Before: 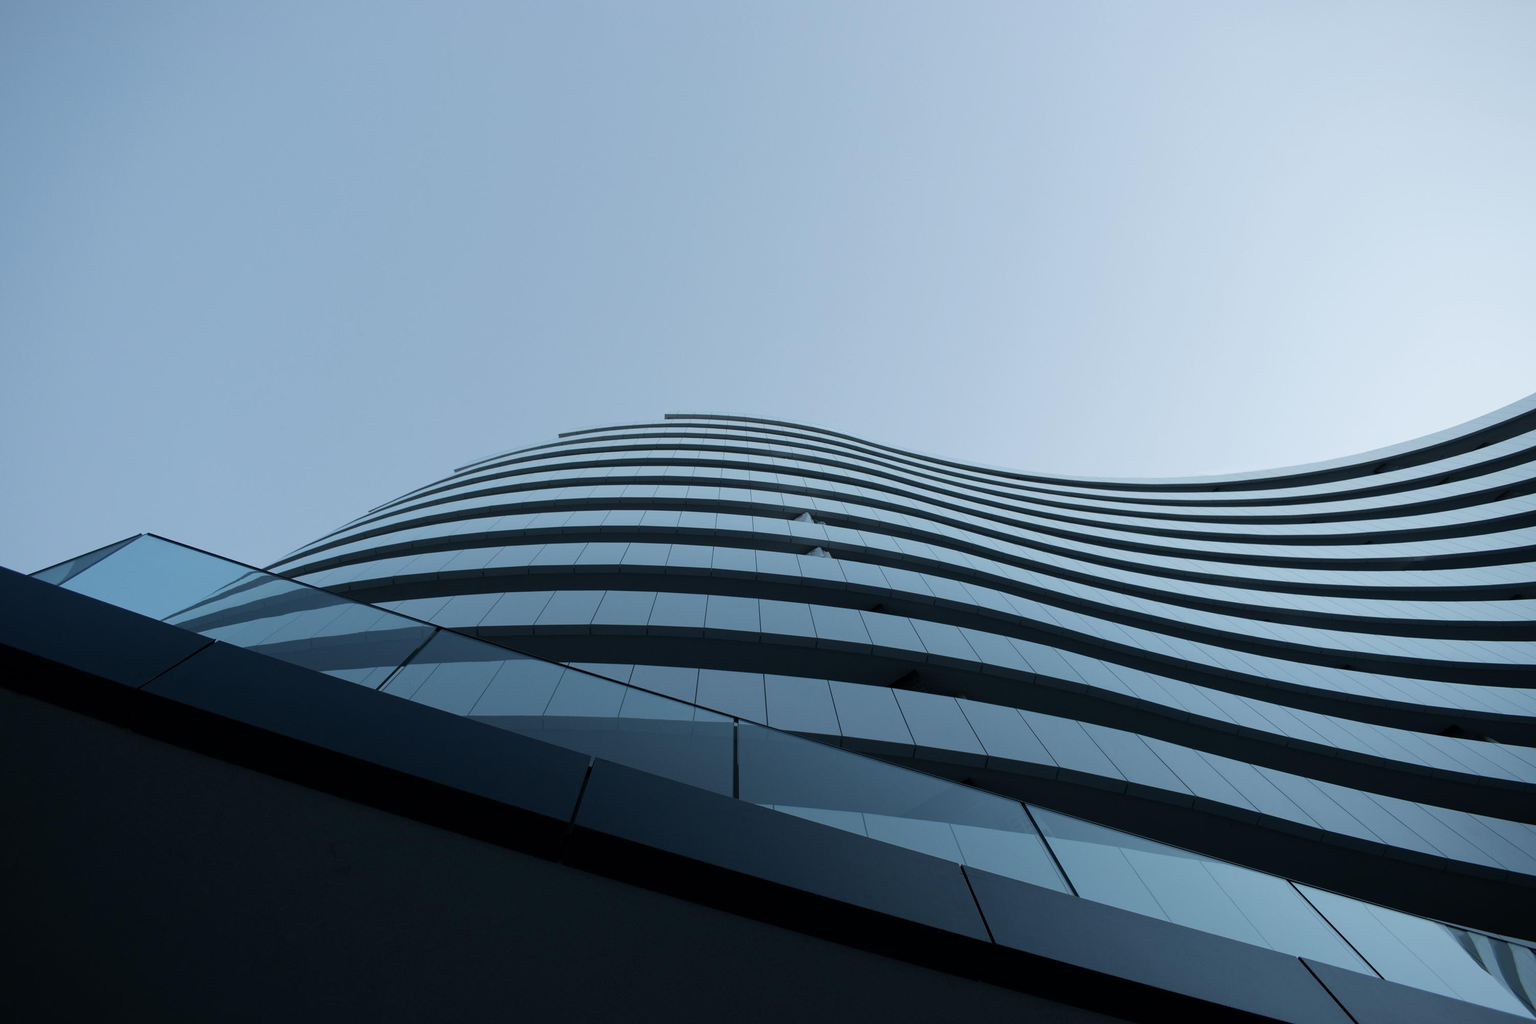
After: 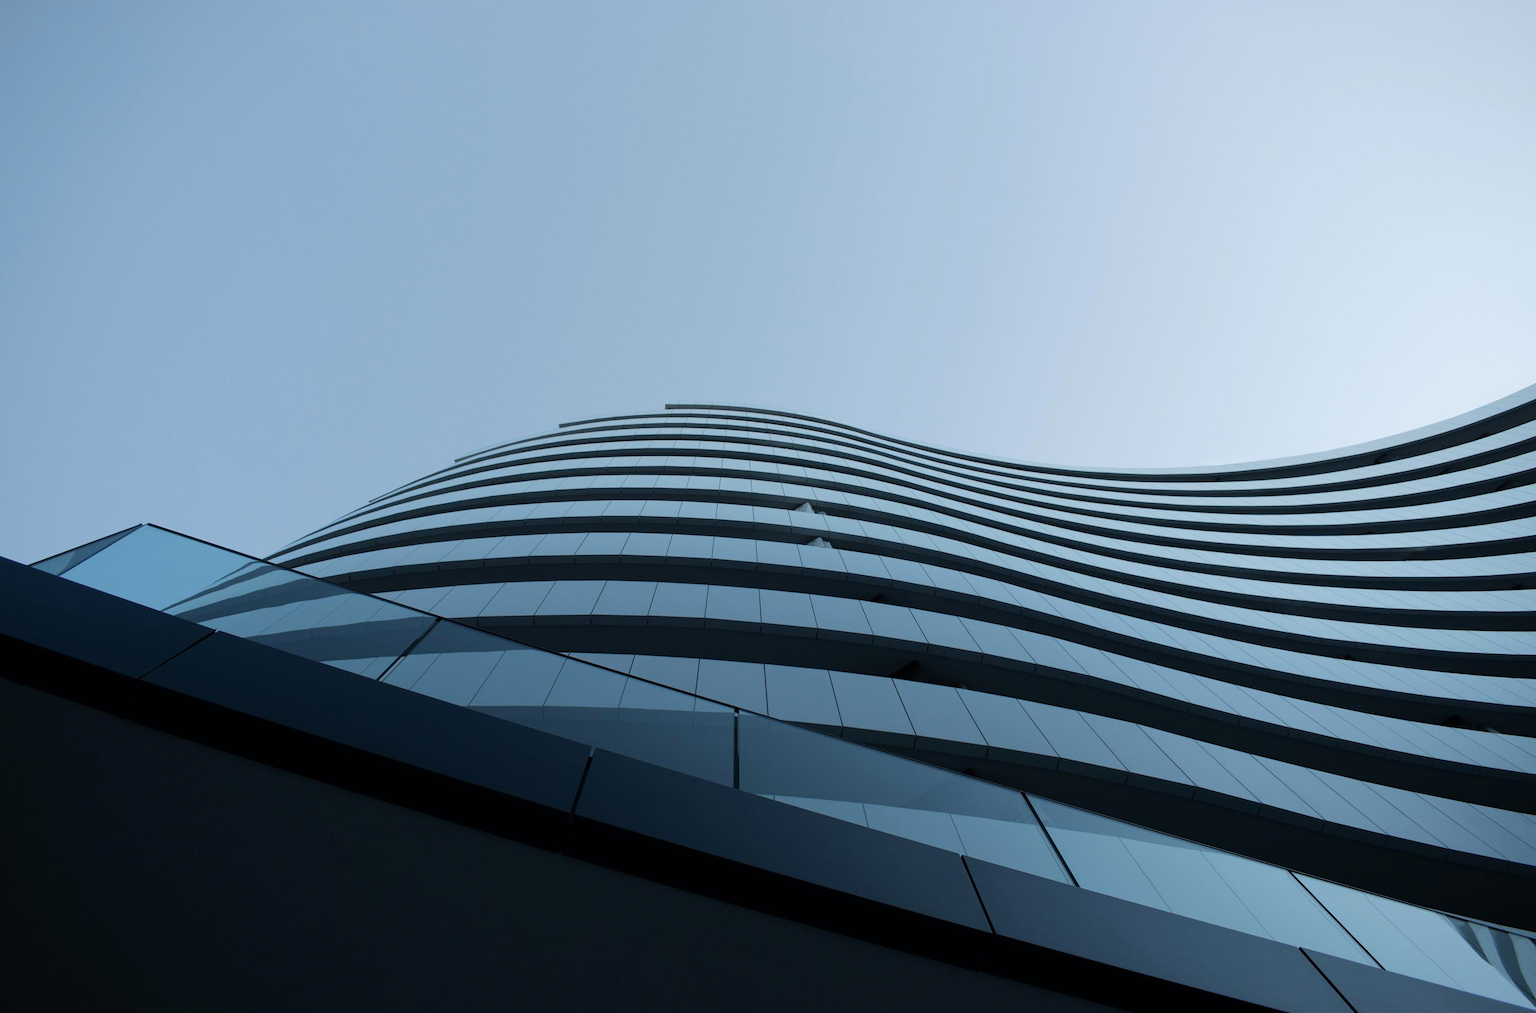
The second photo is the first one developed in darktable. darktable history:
crop: top 1.049%, right 0.001%
contrast brightness saturation: contrast 0.04, saturation 0.07
